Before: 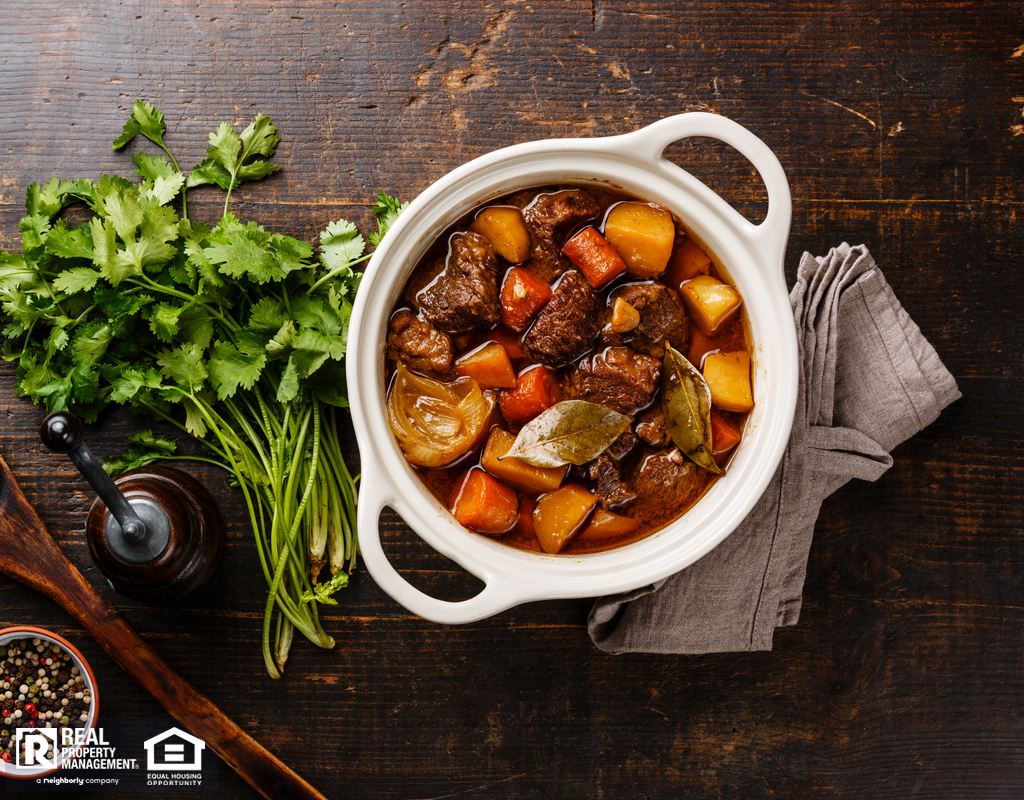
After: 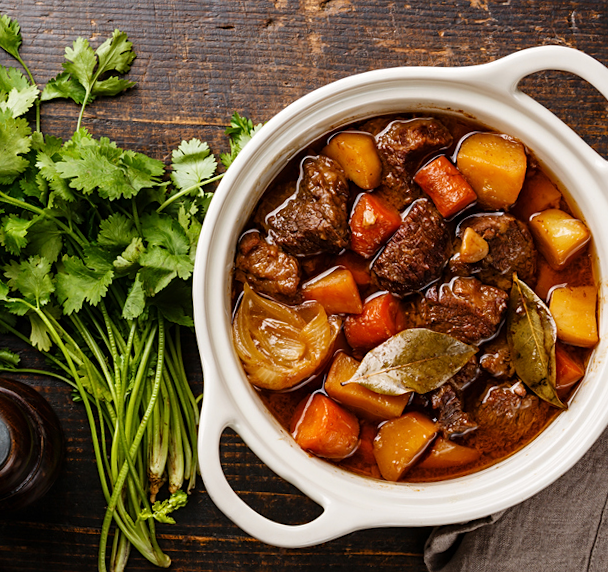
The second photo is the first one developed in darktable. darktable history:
rotate and perspective: rotation 2.27°, automatic cropping off
crop: left 16.202%, top 11.208%, right 26.045%, bottom 20.557%
sharpen: amount 0.2
